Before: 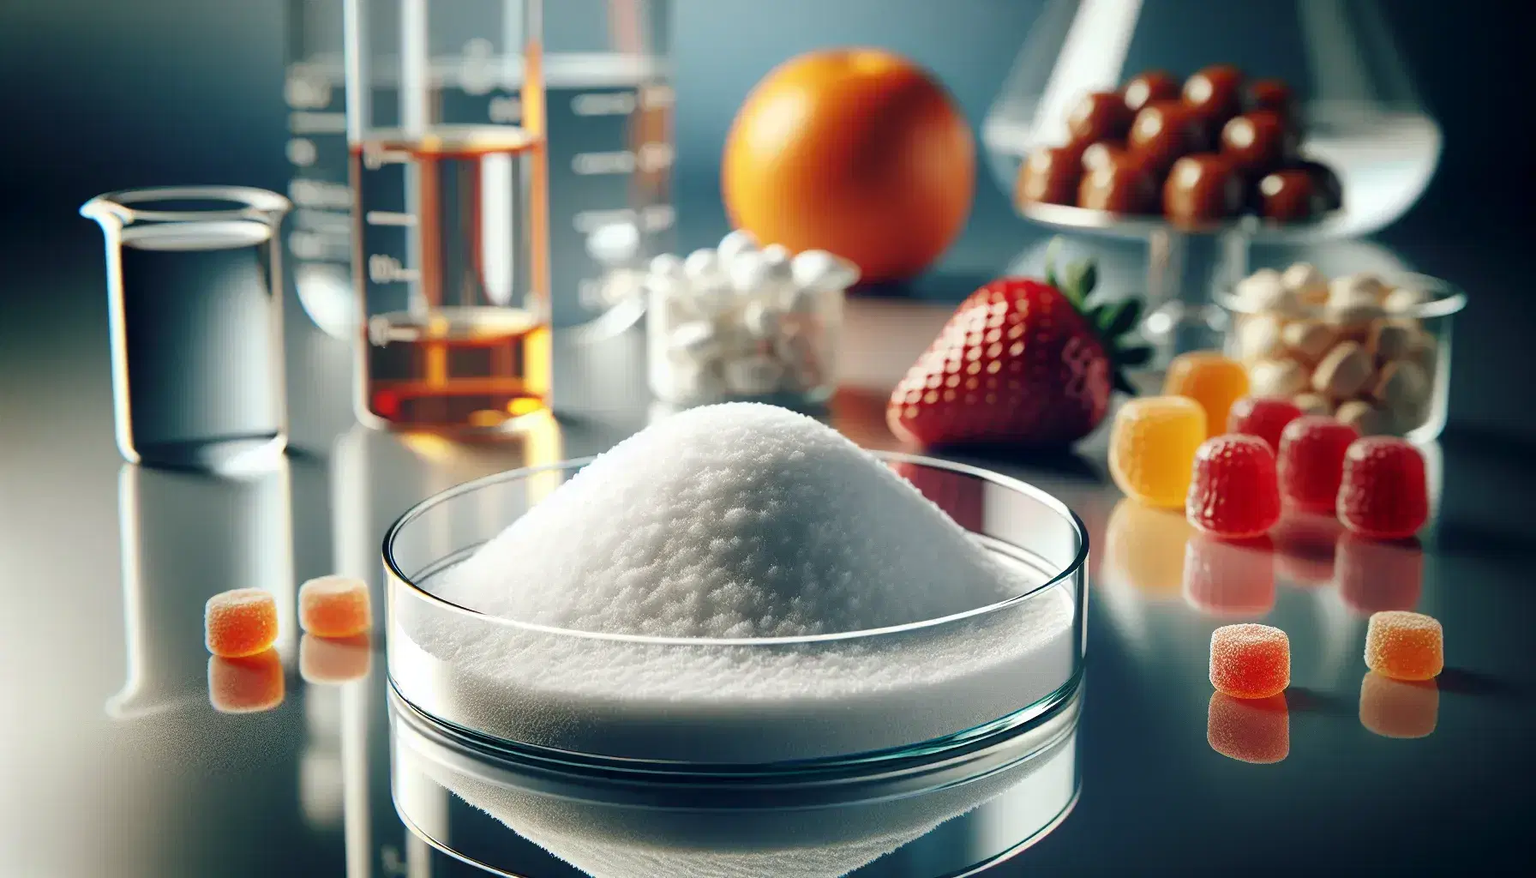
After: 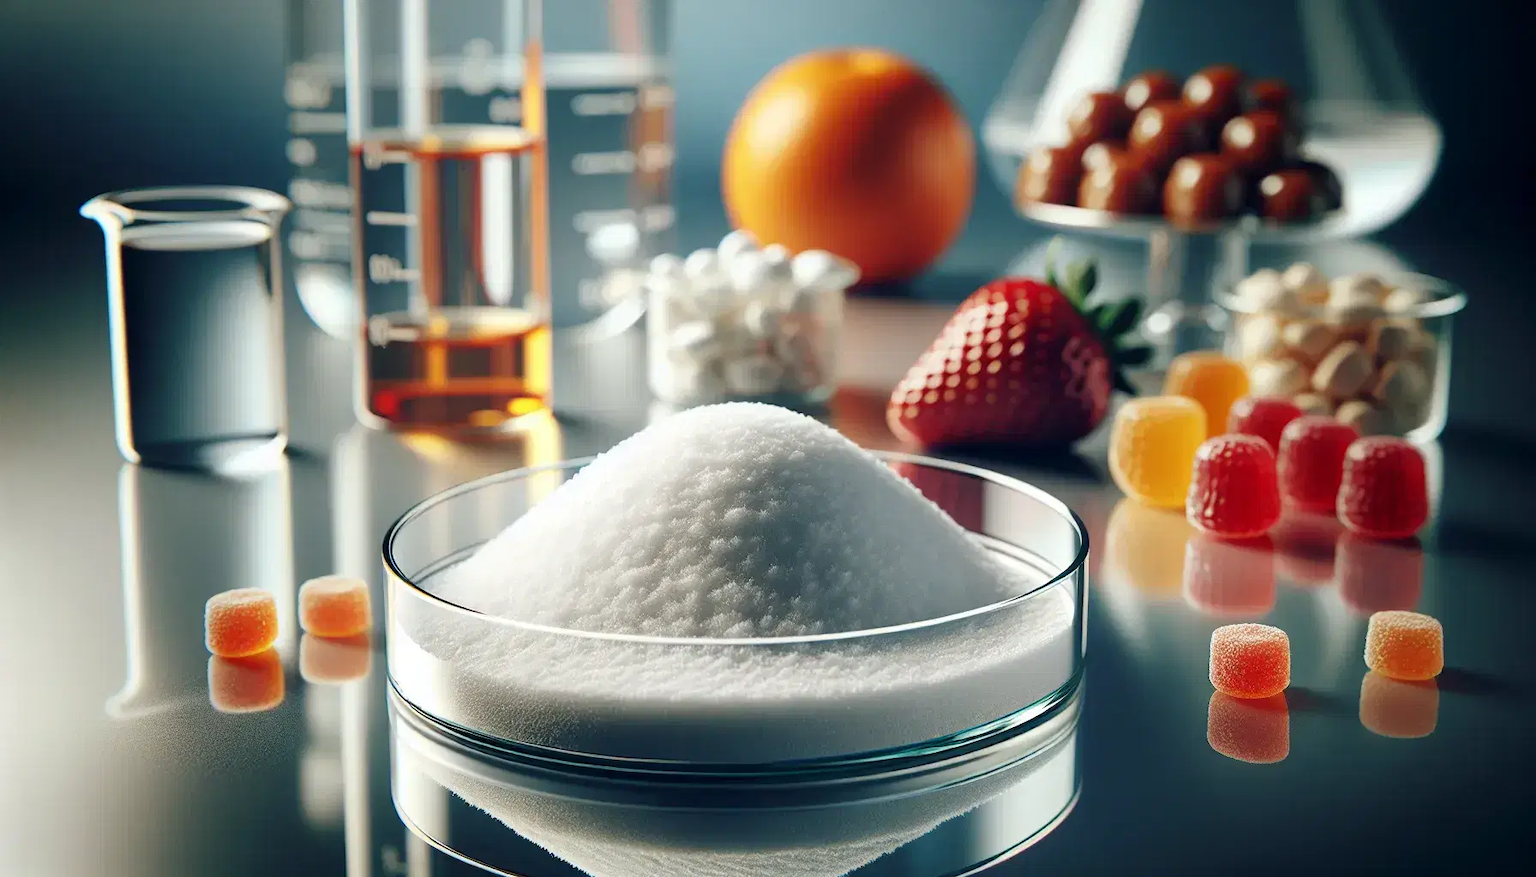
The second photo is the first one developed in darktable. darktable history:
base curve: exposure shift 0, preserve colors none
